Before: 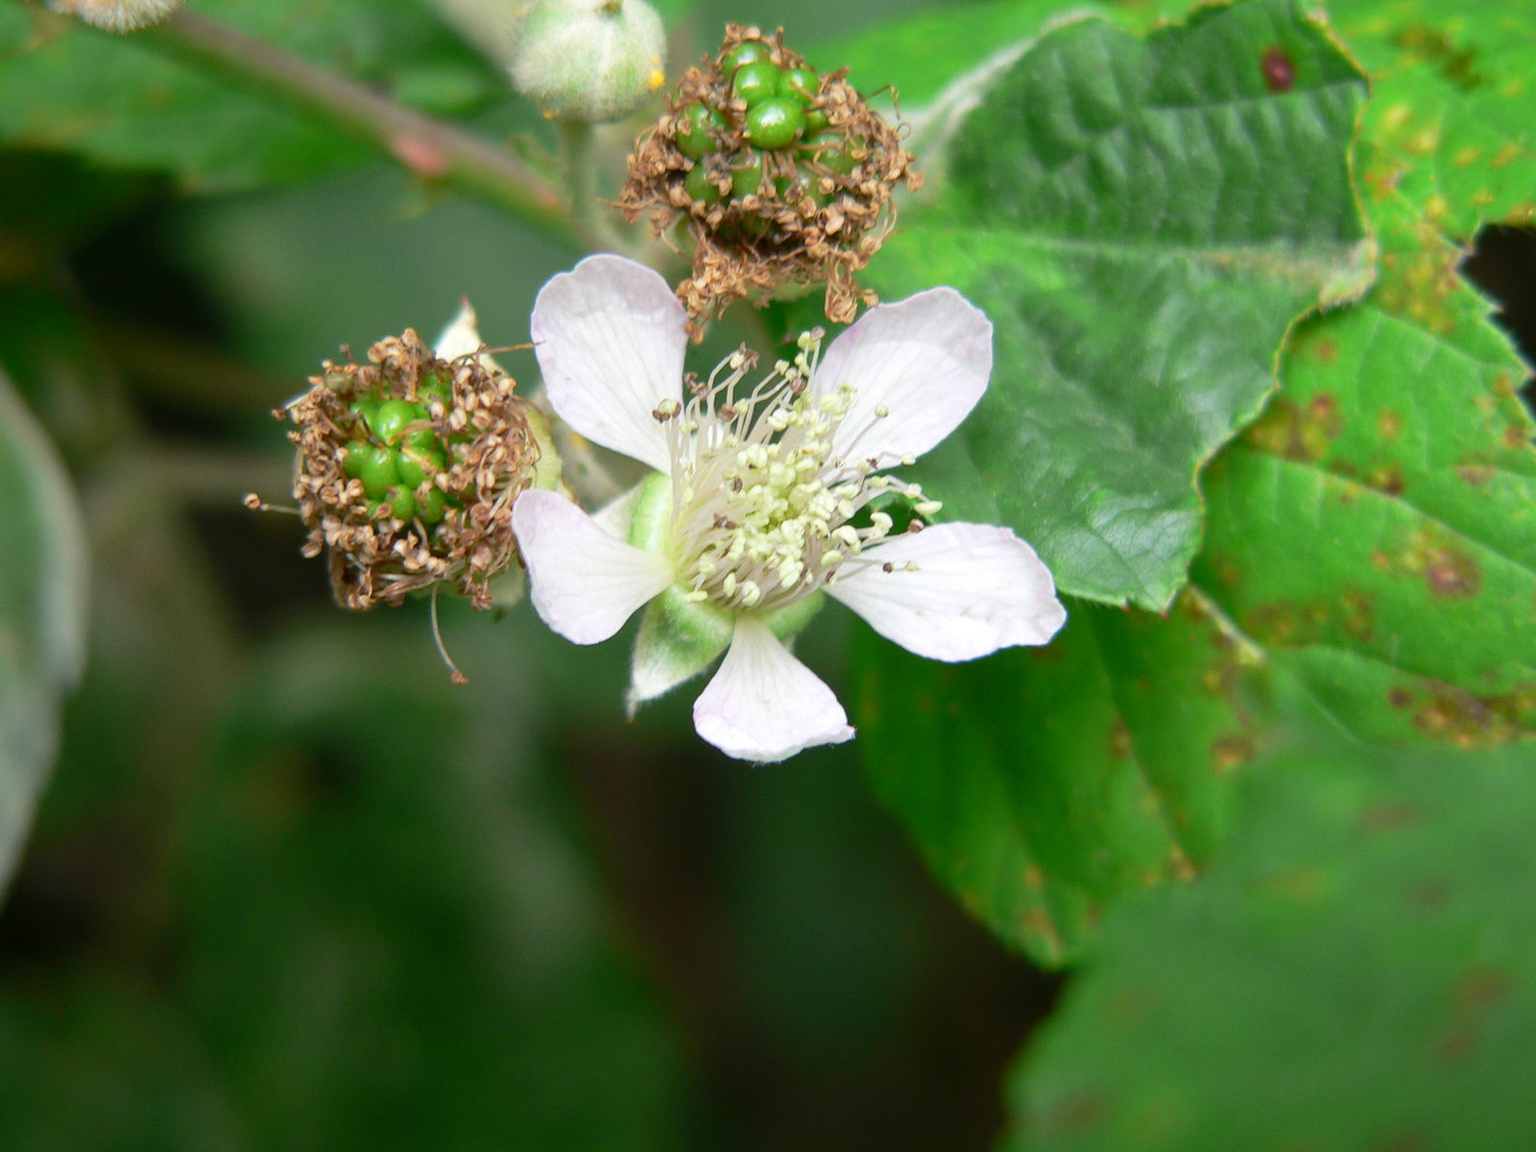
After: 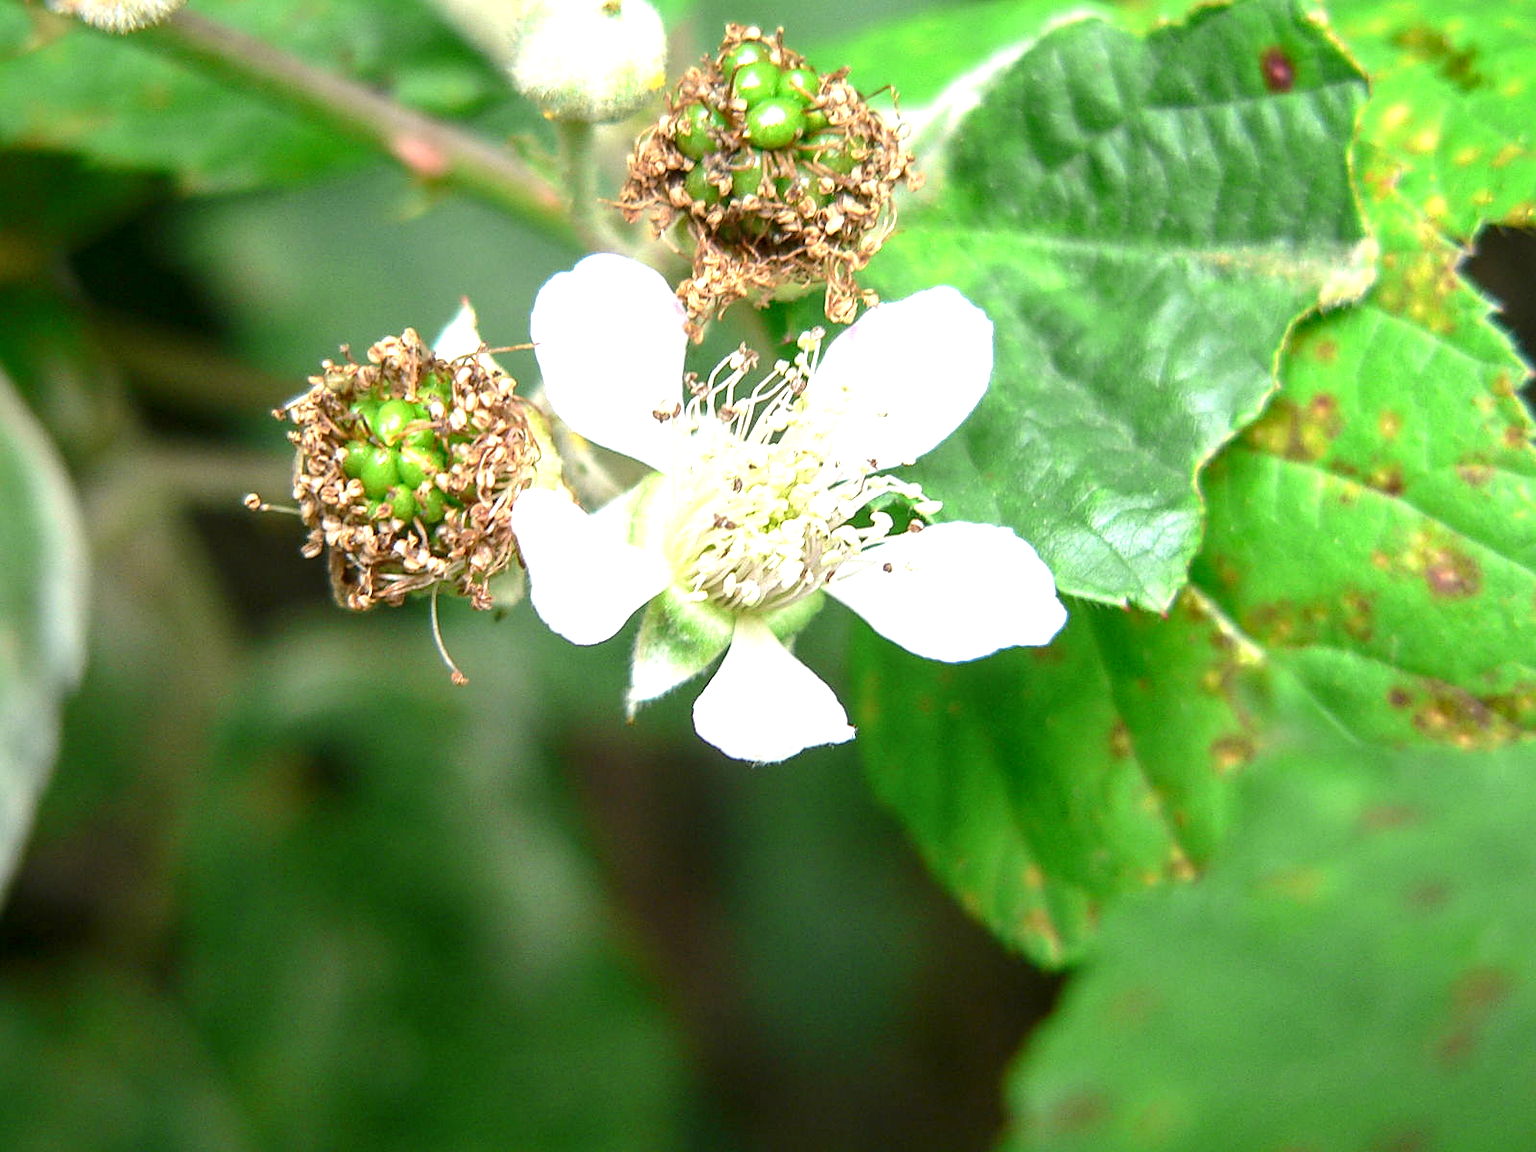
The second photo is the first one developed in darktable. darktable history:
sharpen: on, module defaults
local contrast: detail 130%
exposure: black level correction 0, exposure 1 EV, compensate exposure bias true, compensate highlight preservation false
